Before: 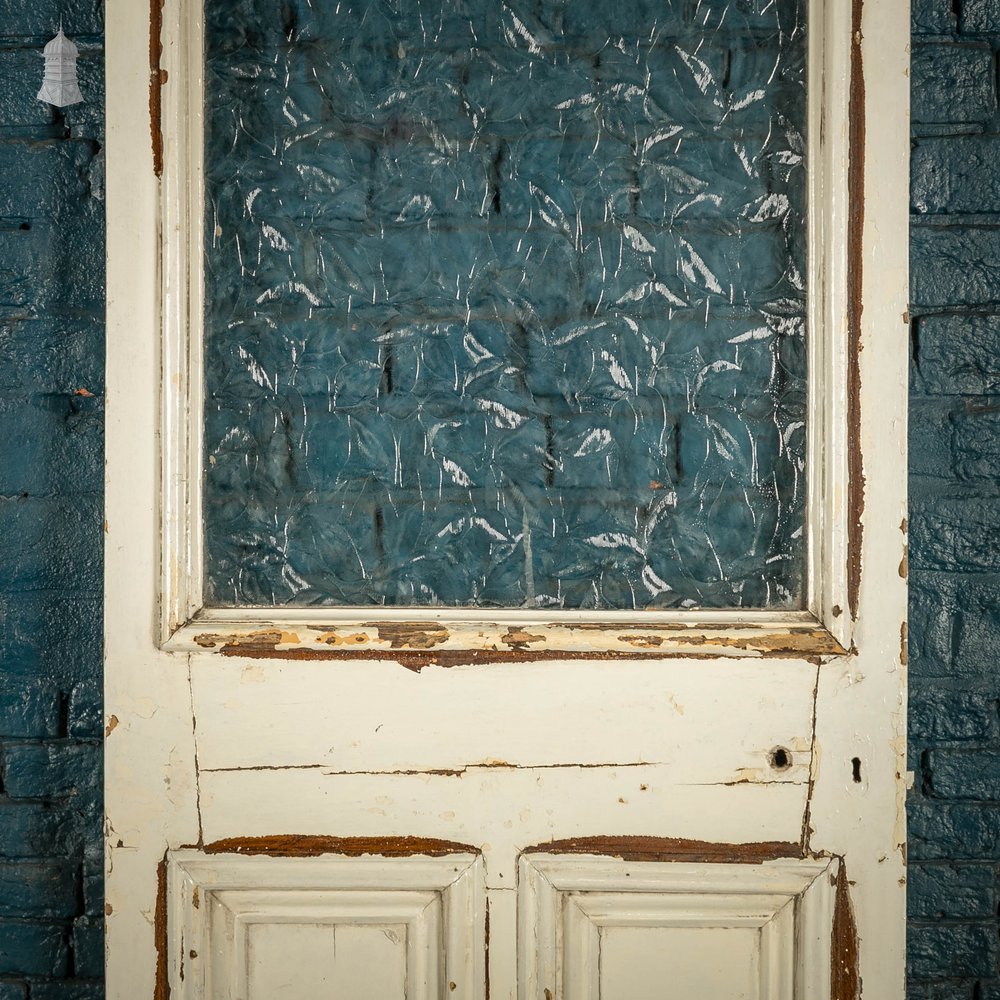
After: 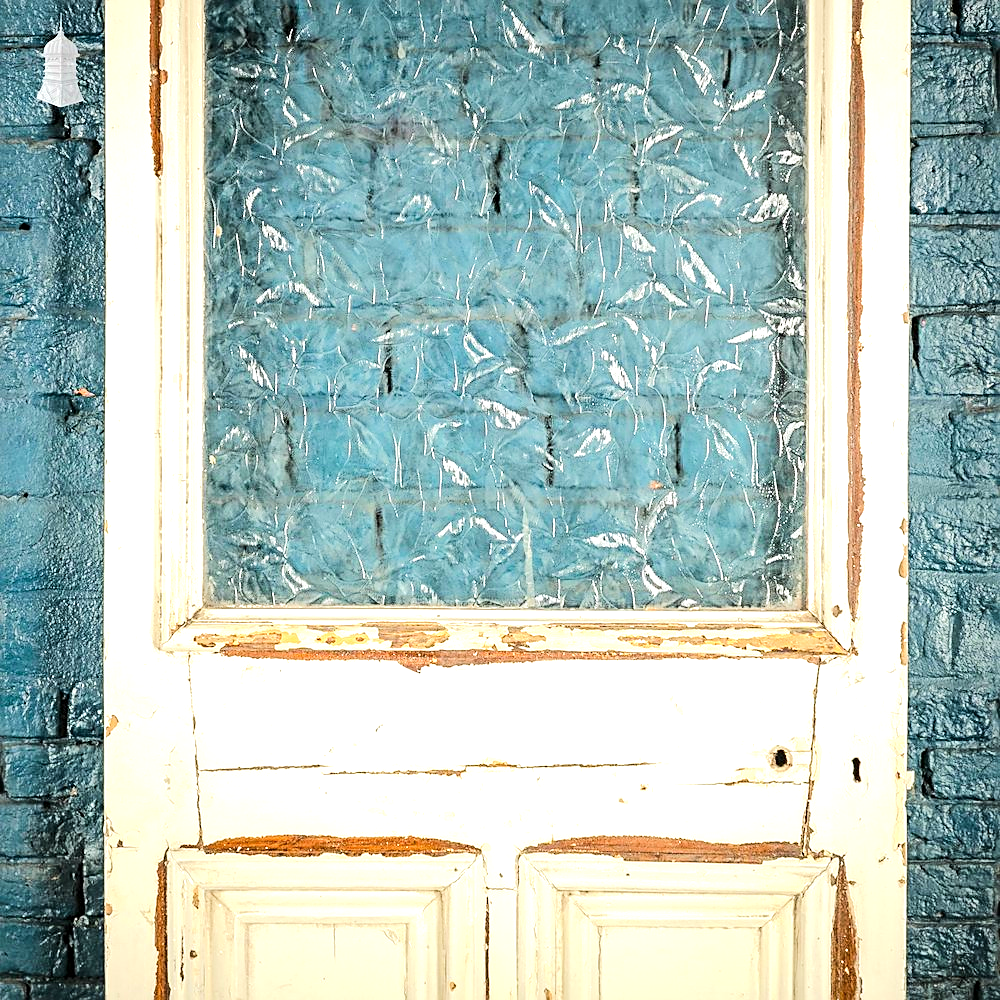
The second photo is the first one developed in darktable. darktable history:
sharpen: amount 0.548
exposure: exposure 0.996 EV, compensate exposure bias true, compensate highlight preservation false
tone equalizer: -7 EV 0.149 EV, -6 EV 0.584 EV, -5 EV 1.15 EV, -4 EV 1.34 EV, -3 EV 1.17 EV, -2 EV 0.6 EV, -1 EV 0.159 EV, edges refinement/feathering 500, mask exposure compensation -1.57 EV, preserve details no
